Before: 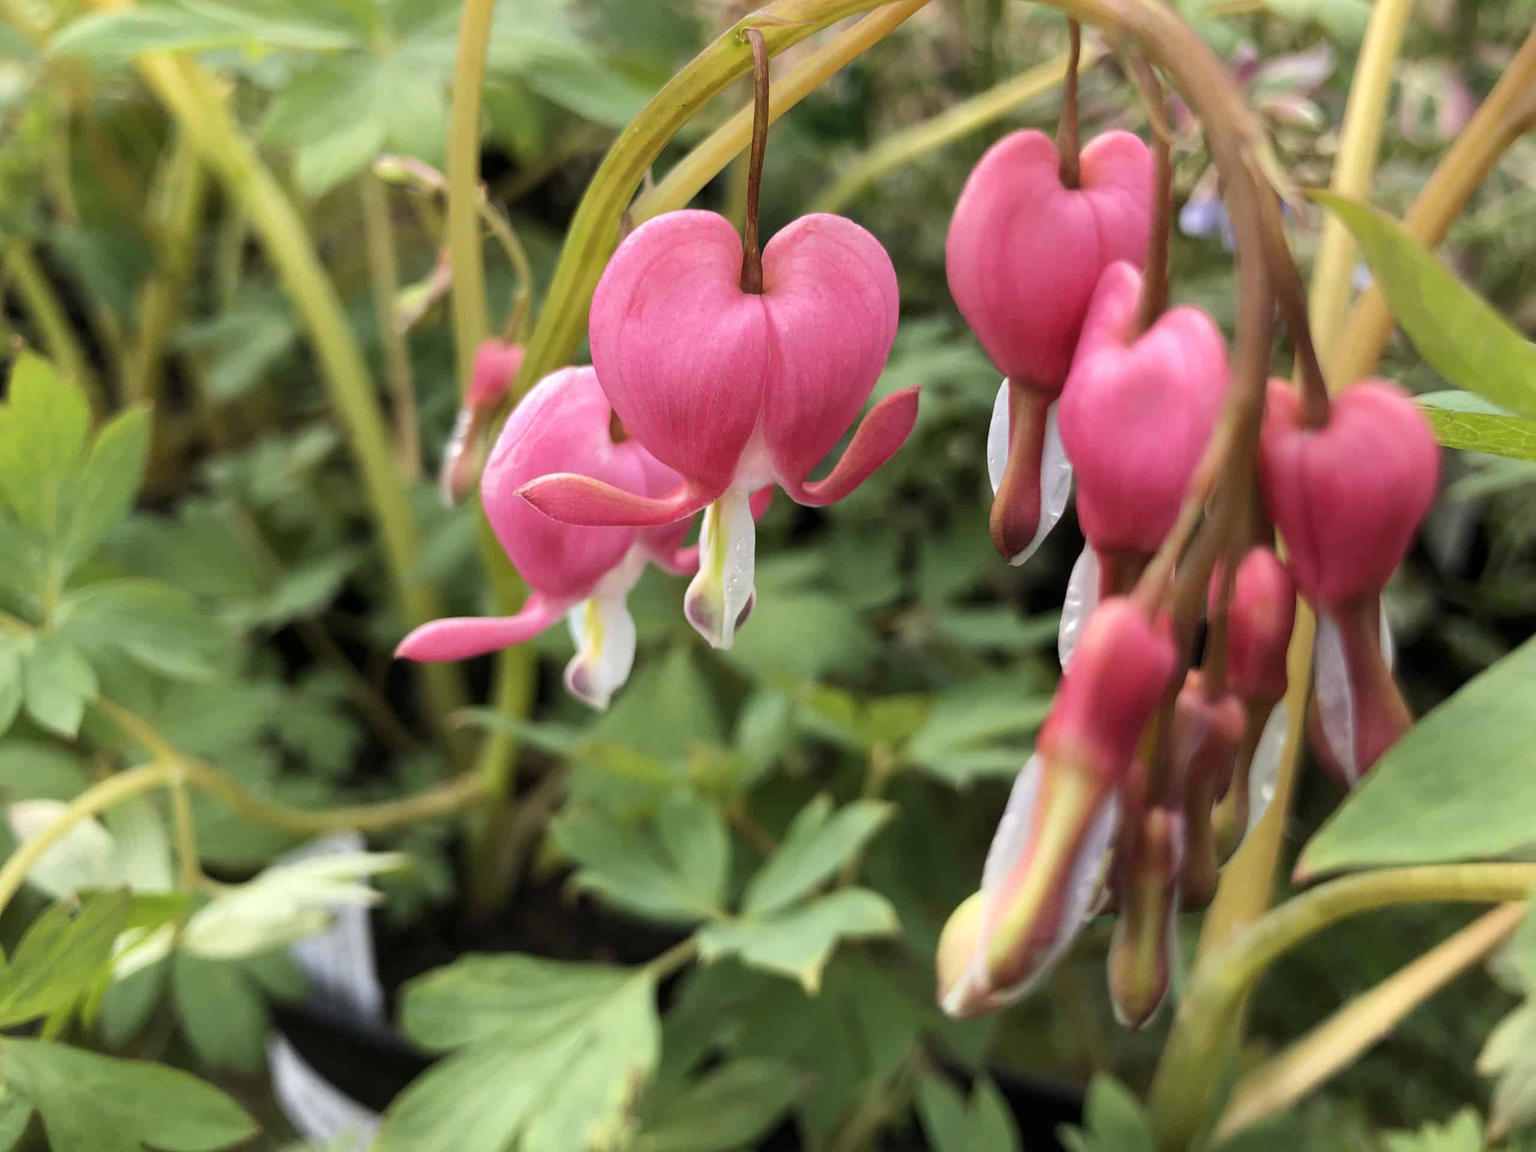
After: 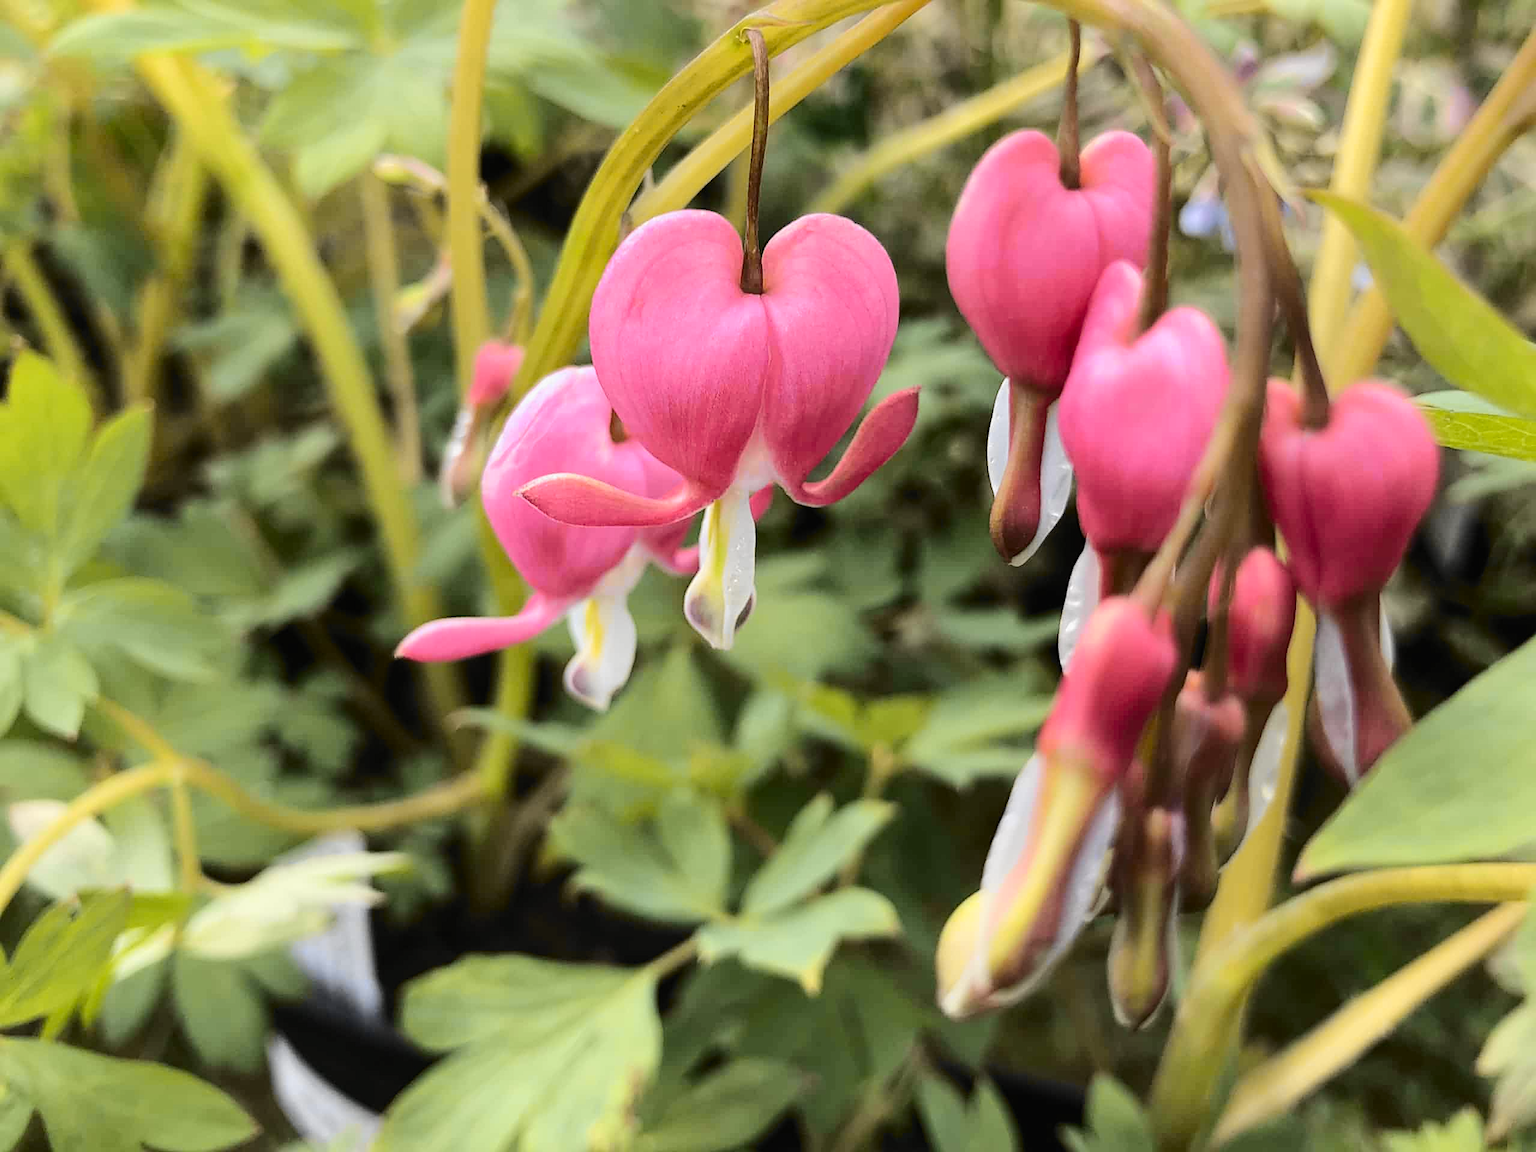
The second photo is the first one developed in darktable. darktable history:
contrast brightness saturation: saturation -0.041
tone curve: curves: ch0 [(0, 0.01) (0.097, 0.07) (0.204, 0.173) (0.447, 0.517) (0.539, 0.624) (0.733, 0.791) (0.879, 0.898) (1, 0.98)]; ch1 [(0, 0) (0.393, 0.415) (0.447, 0.448) (0.485, 0.494) (0.523, 0.509) (0.545, 0.541) (0.574, 0.561) (0.648, 0.674) (1, 1)]; ch2 [(0, 0) (0.369, 0.388) (0.449, 0.431) (0.499, 0.5) (0.521, 0.51) (0.53, 0.54) (0.564, 0.569) (0.674, 0.735) (1, 1)], color space Lab, independent channels, preserve colors none
sharpen: on, module defaults
